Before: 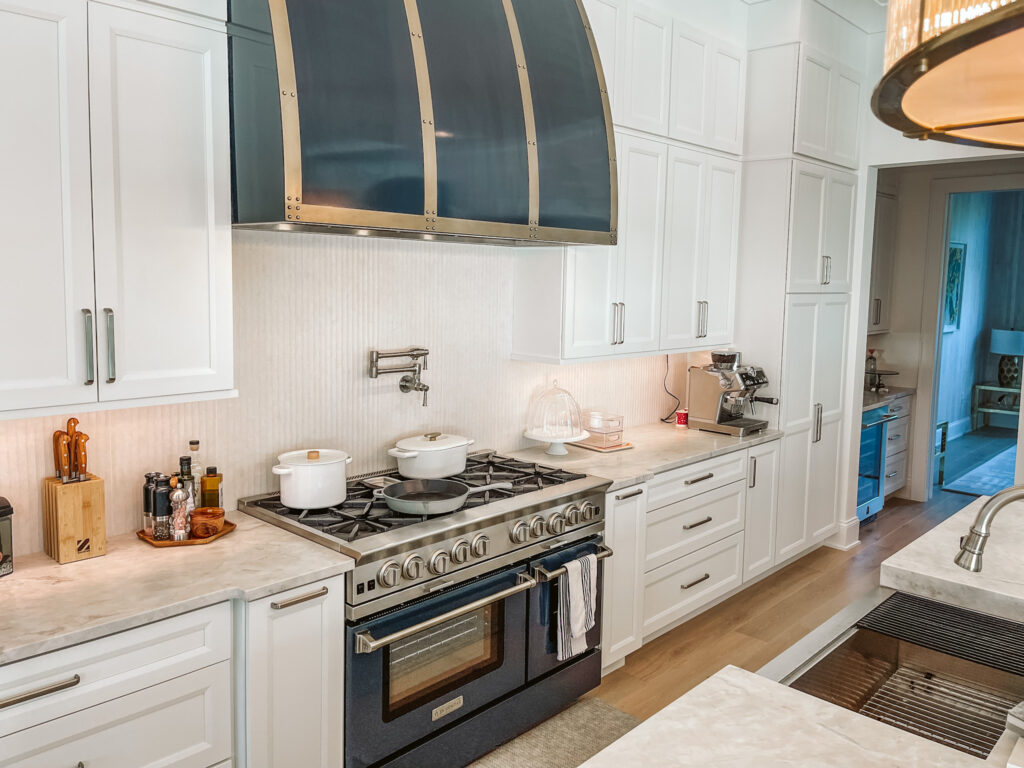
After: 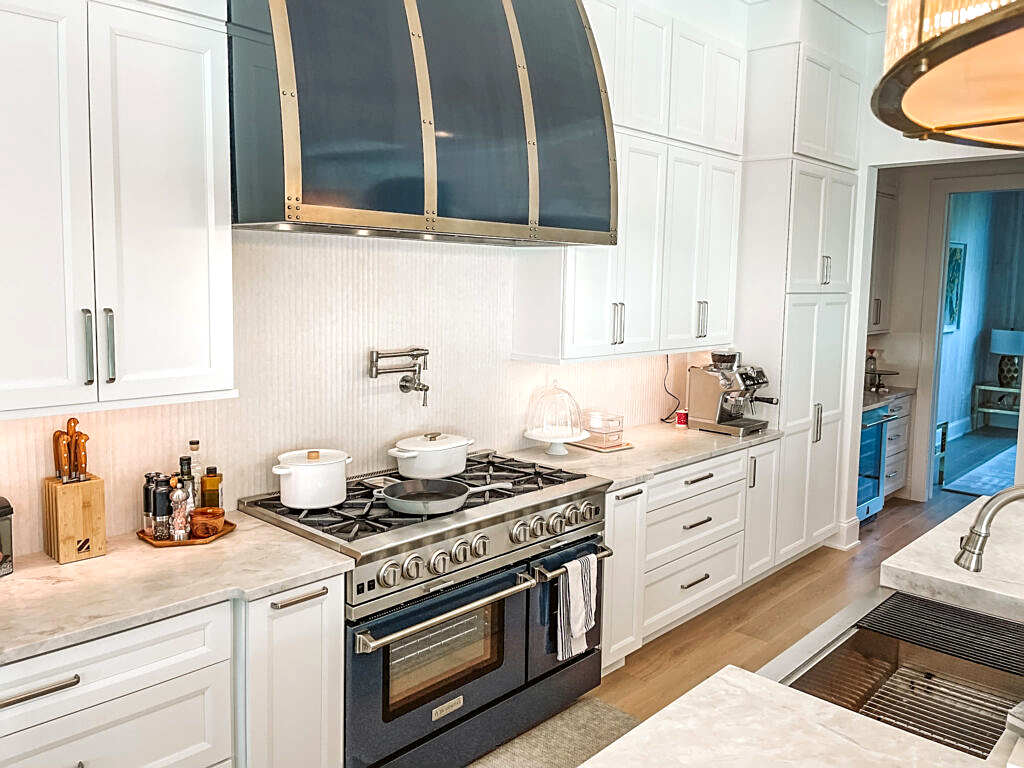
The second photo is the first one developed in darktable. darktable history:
exposure: exposure 0.296 EV, compensate highlight preservation false
sharpen: on, module defaults
